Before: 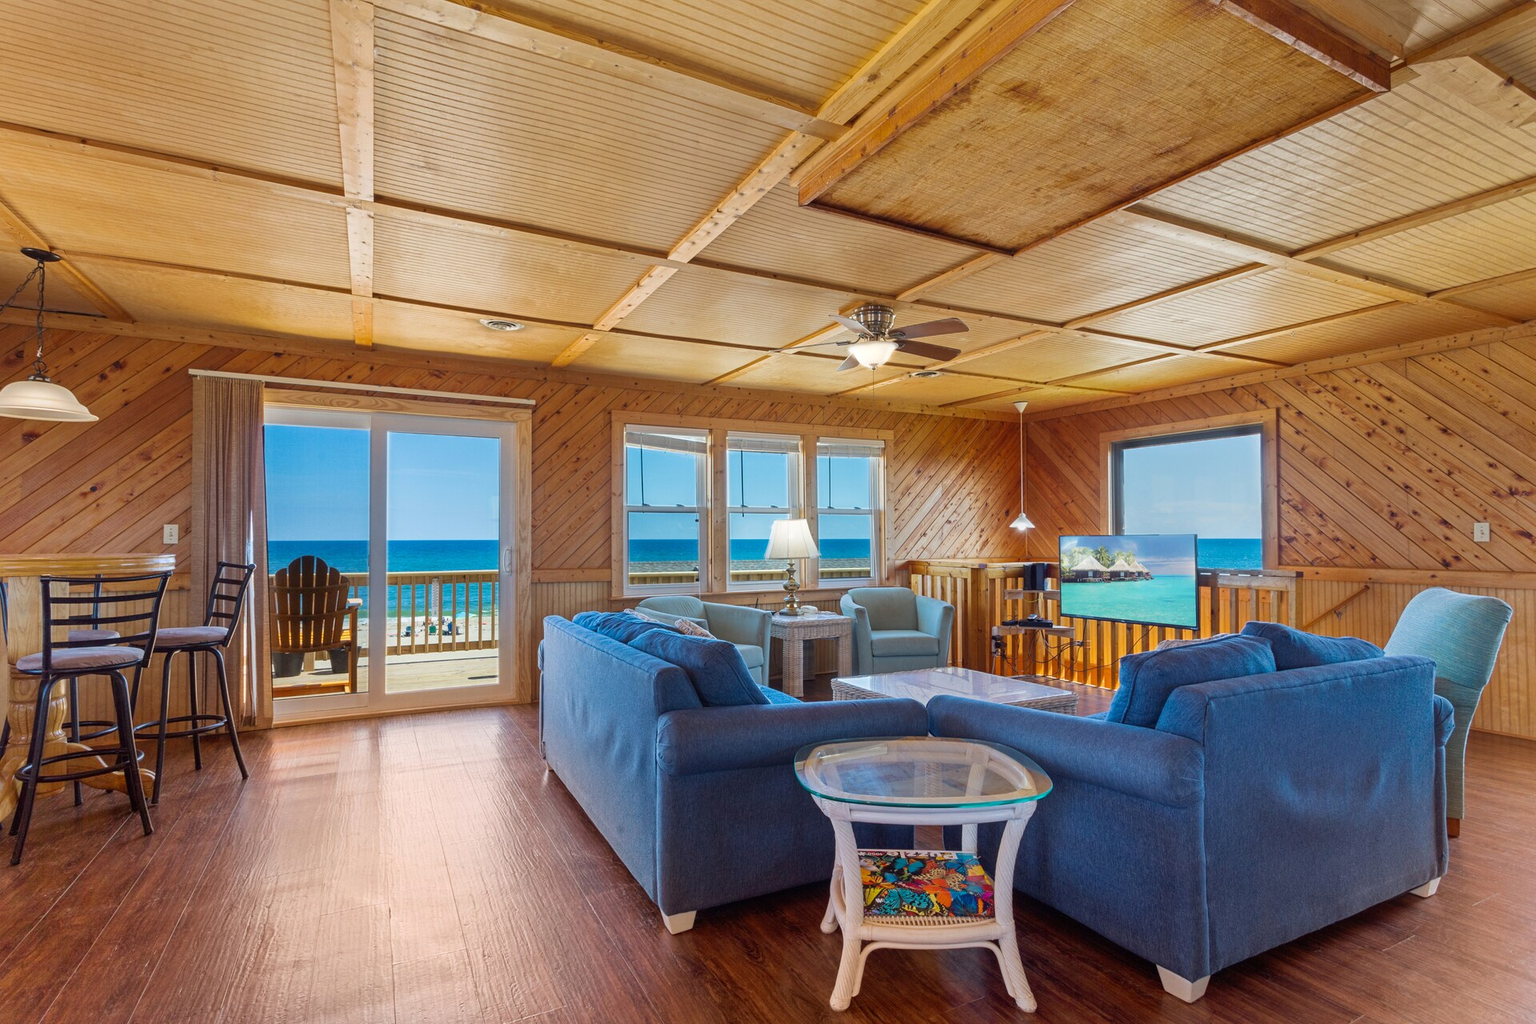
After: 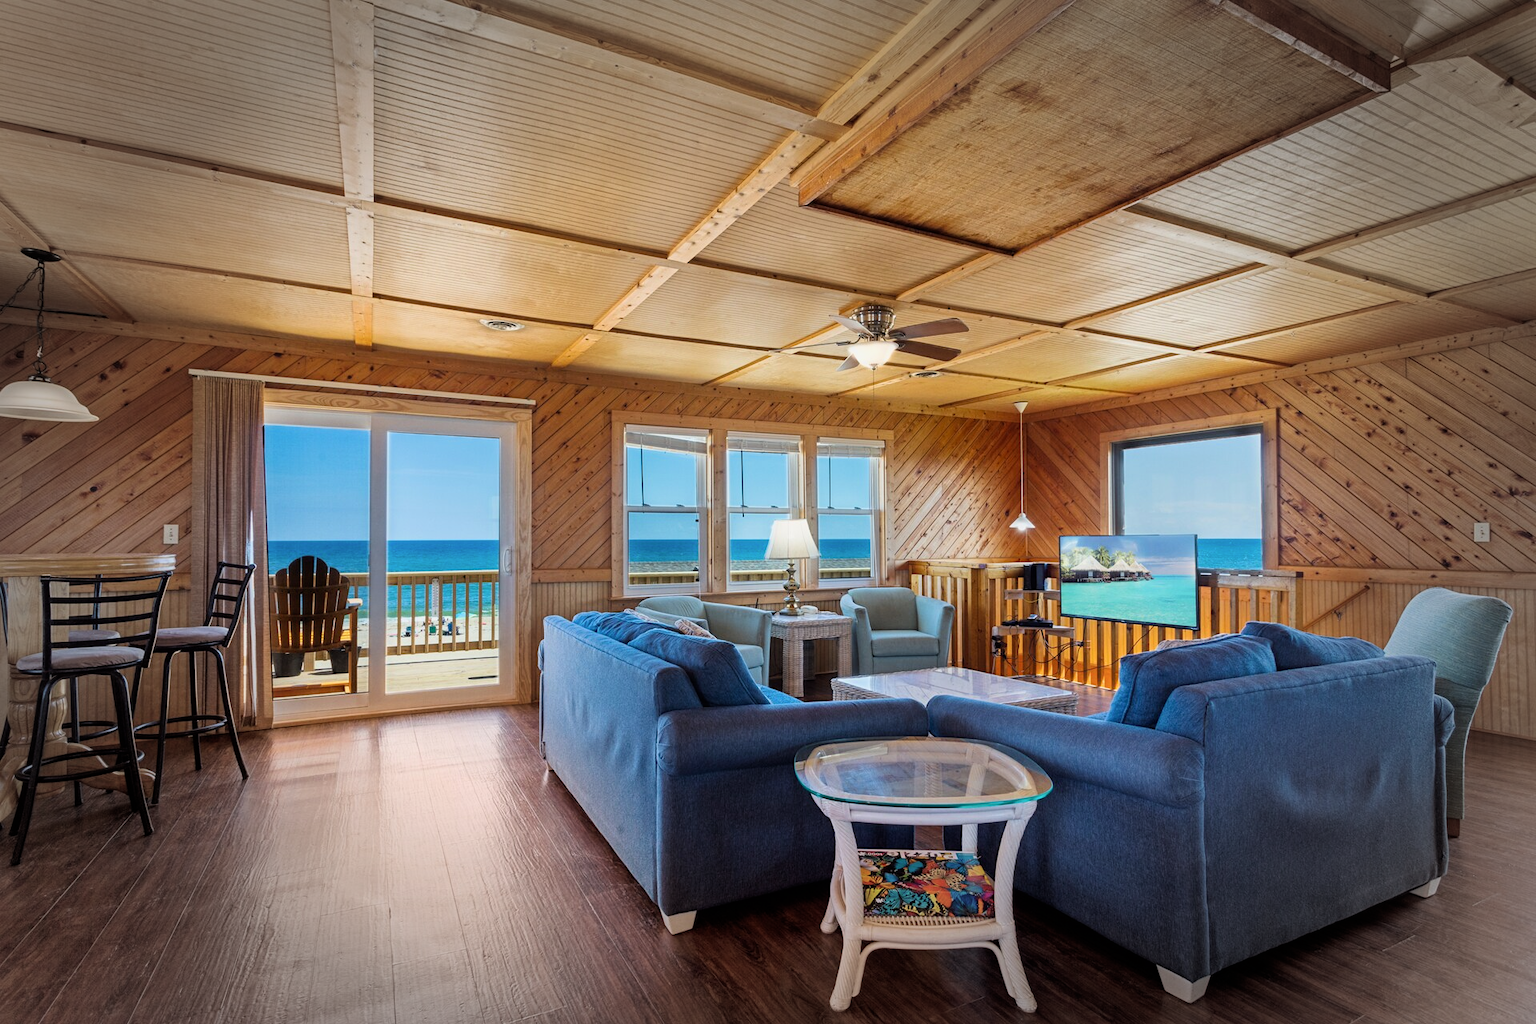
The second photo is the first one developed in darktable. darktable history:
vignetting: fall-off start 65.88%, fall-off radius 39.57%, automatic ratio true, width/height ratio 0.667
filmic rgb: black relative exposure -8.06 EV, white relative exposure 3.01 EV, threshold 5.94 EV, hardness 5.36, contrast 1.248, color science v6 (2022), enable highlight reconstruction true
